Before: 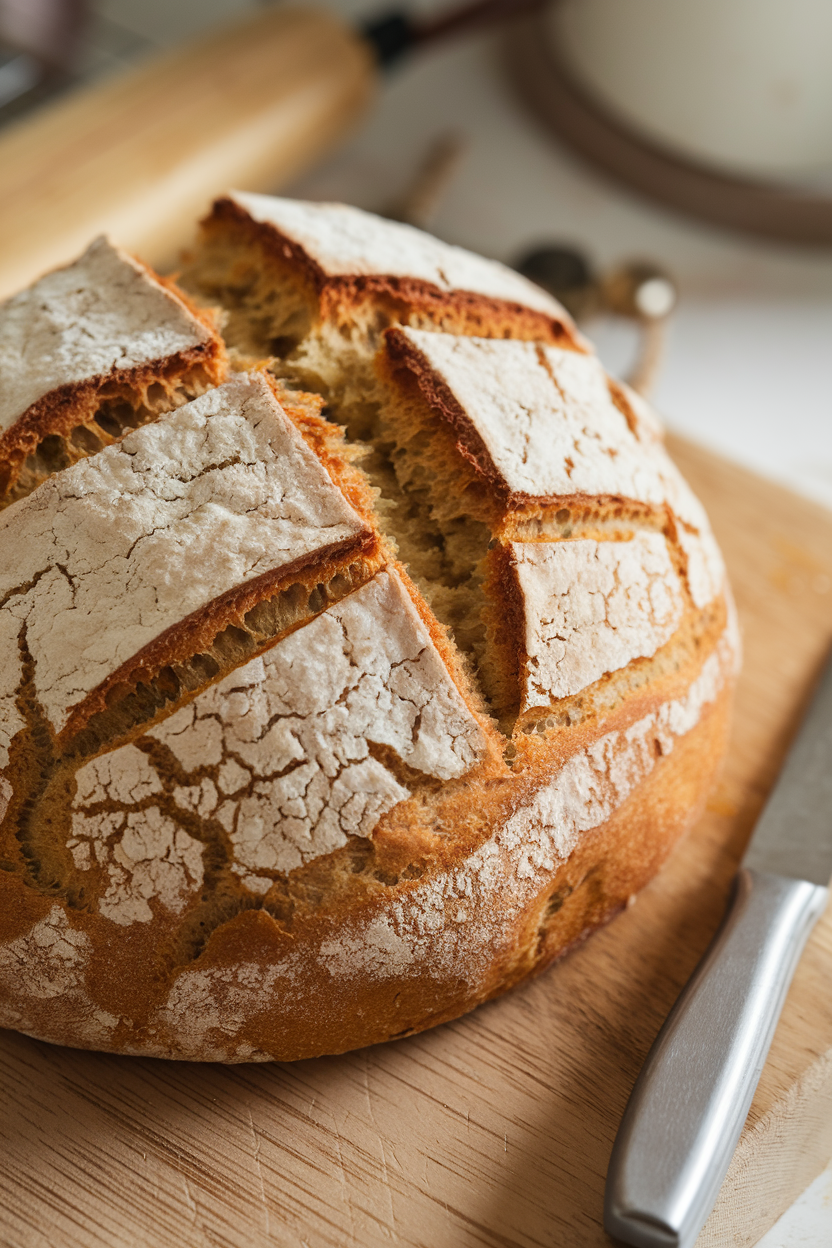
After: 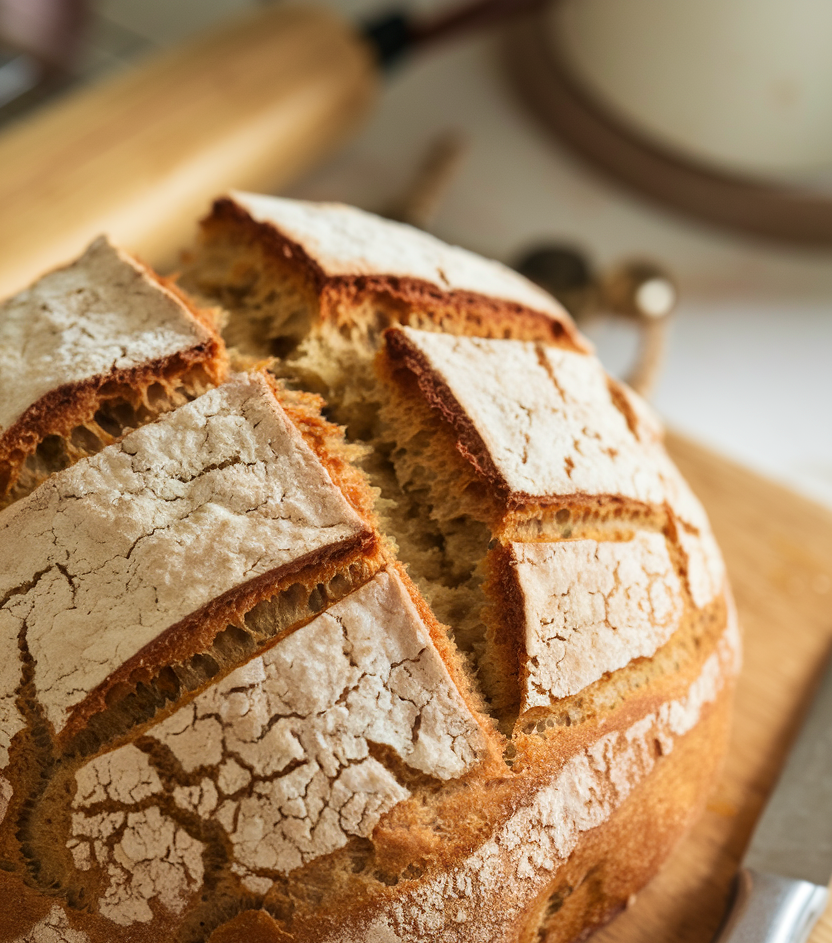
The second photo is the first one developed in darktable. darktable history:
local contrast: mode bilateral grid, contrast 19, coarseness 51, detail 119%, midtone range 0.2
crop: bottom 24.392%
velvia: strength 39.16%
